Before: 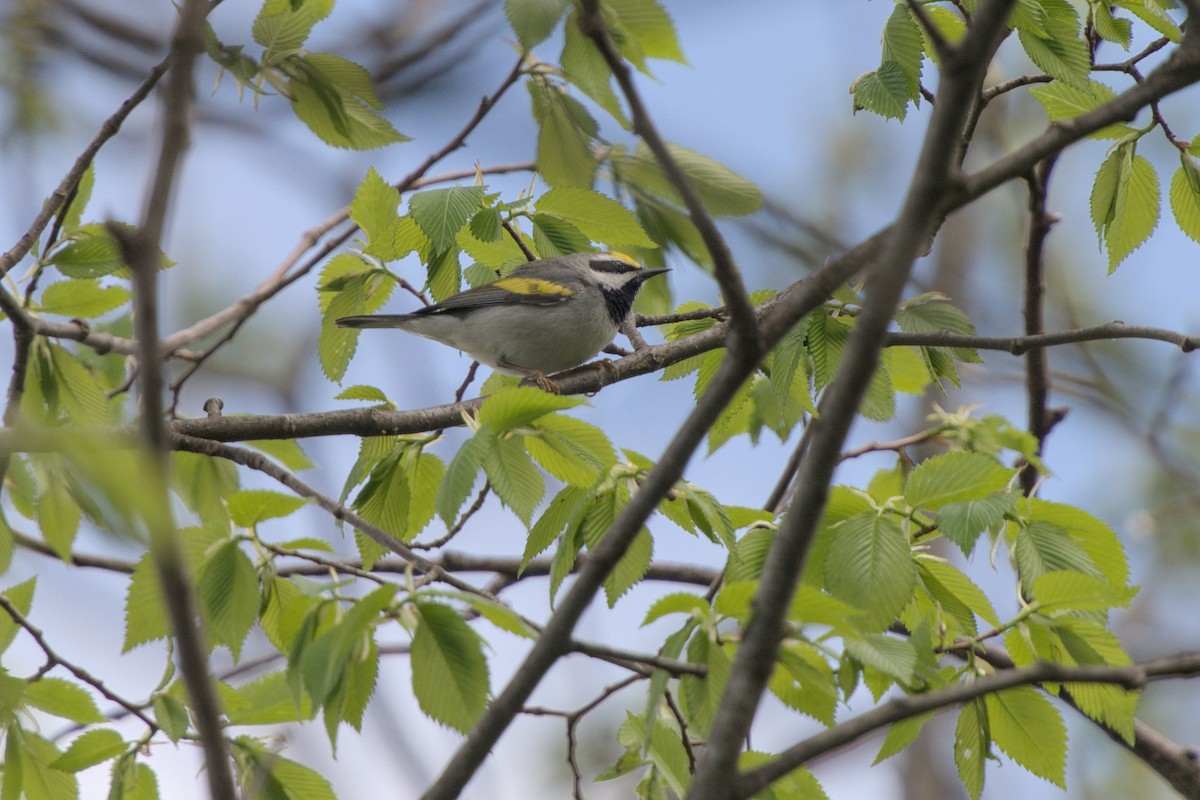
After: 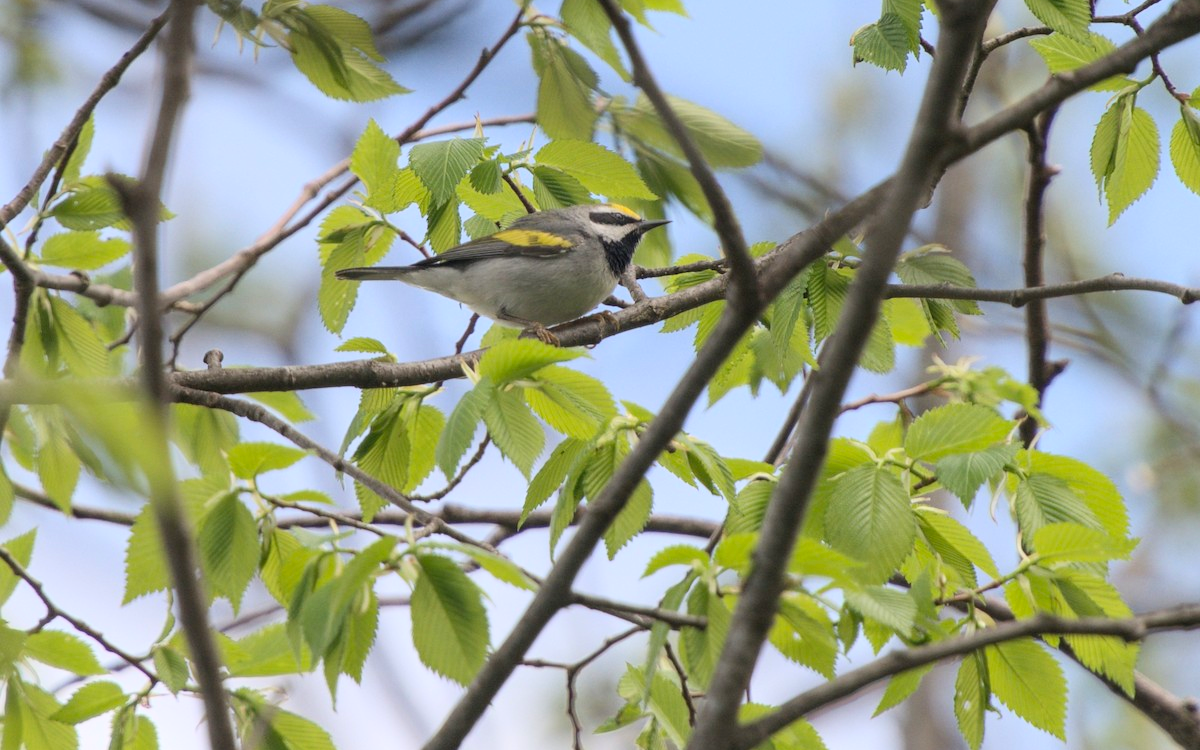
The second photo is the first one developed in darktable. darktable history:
contrast brightness saturation: contrast 0.2, brightness 0.16, saturation 0.22
crop and rotate: top 6.25%
